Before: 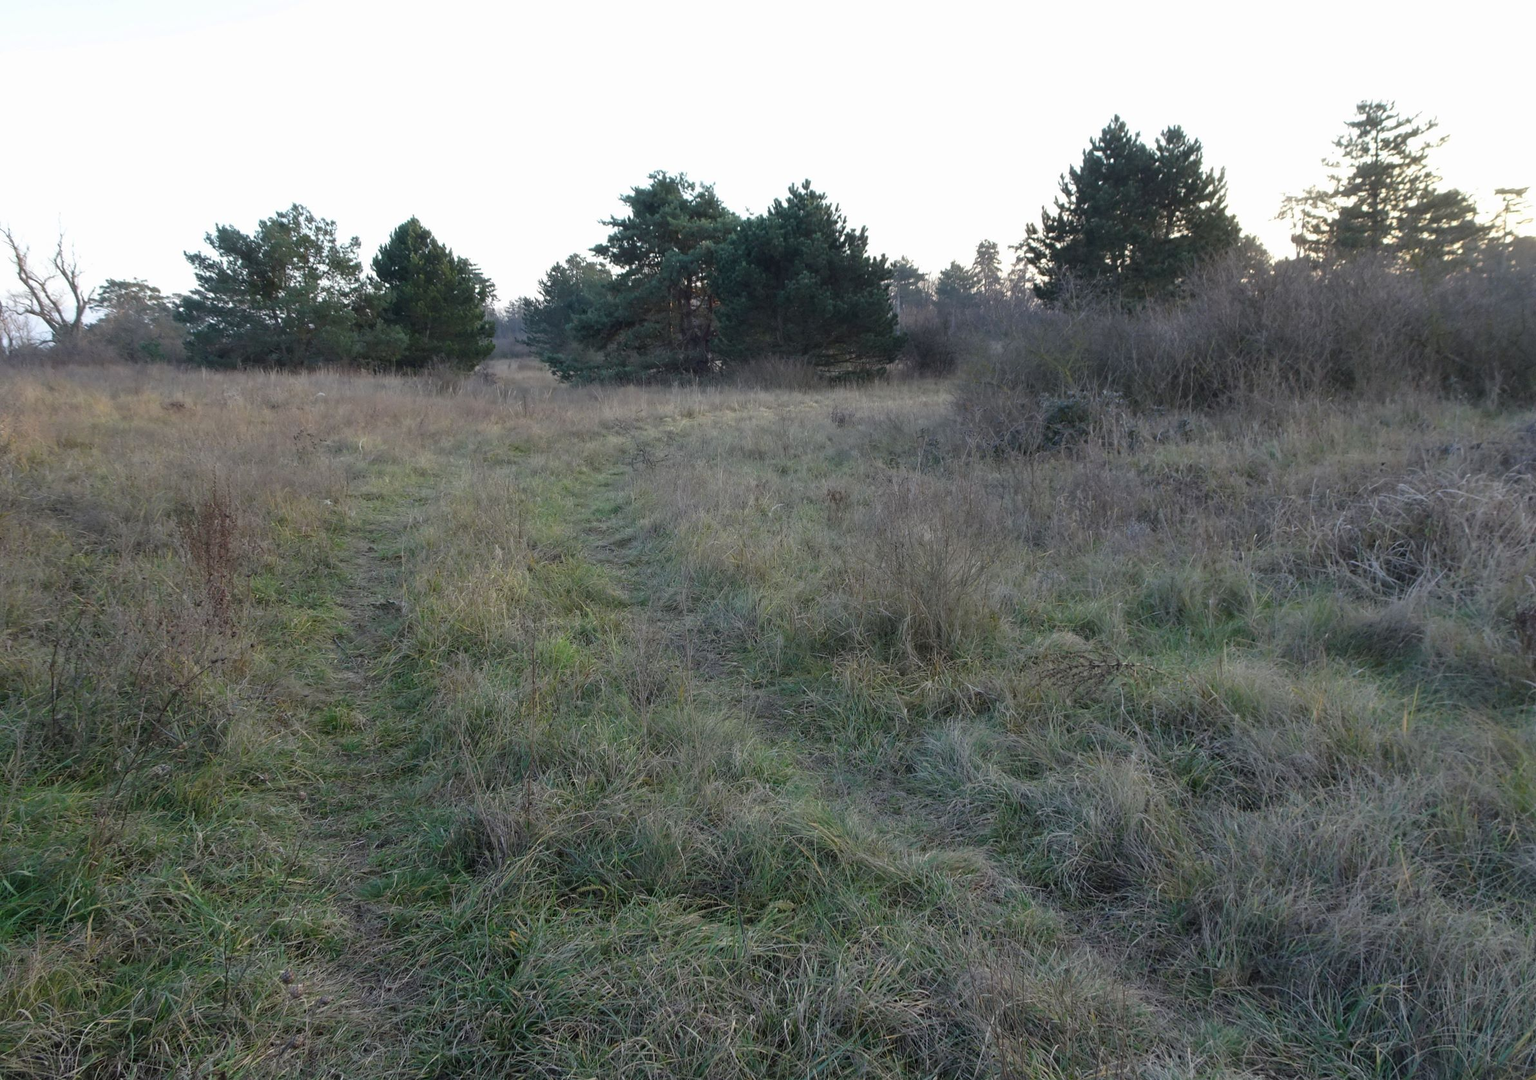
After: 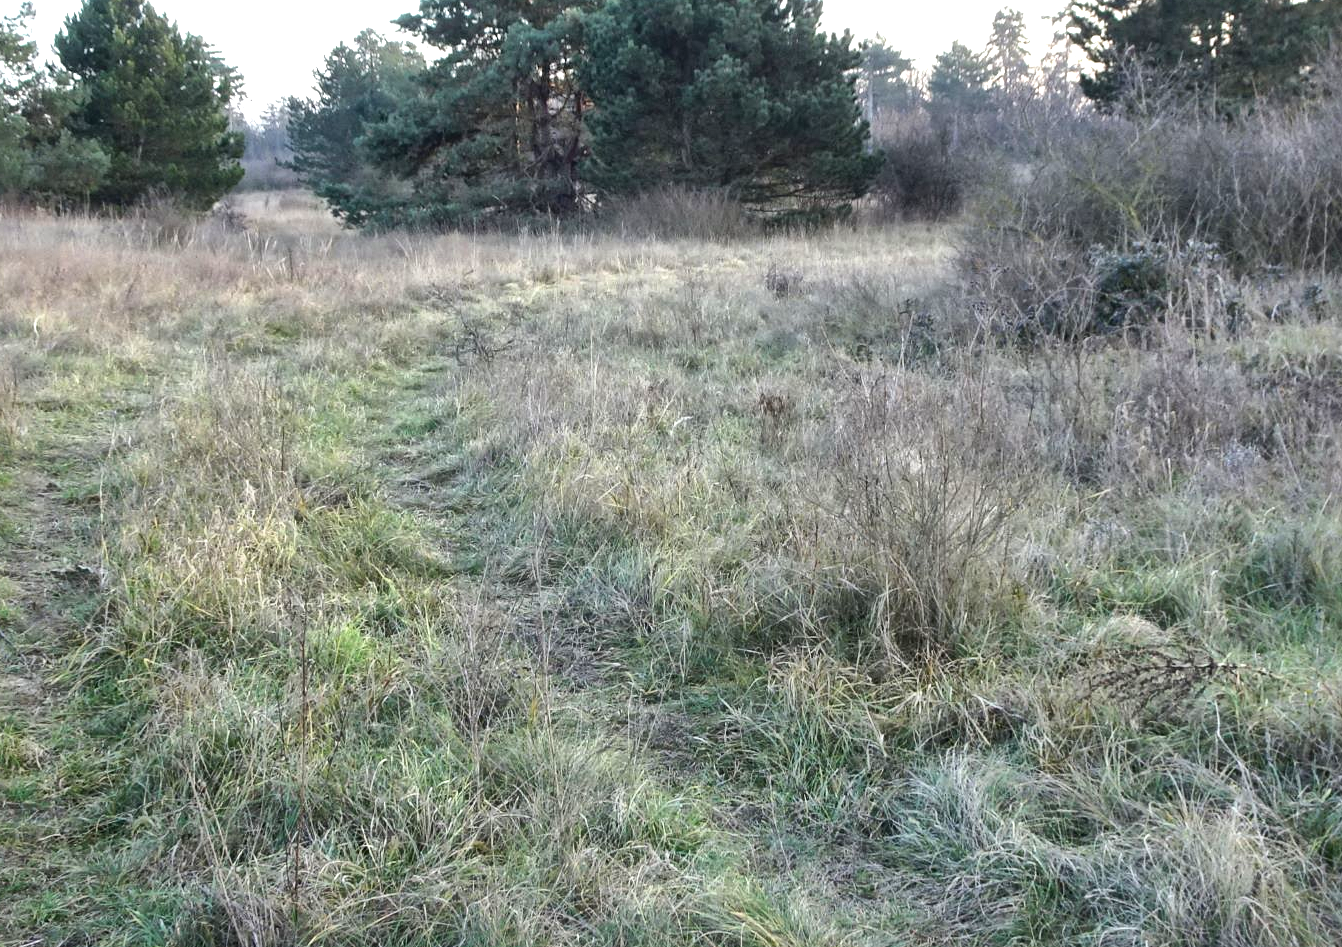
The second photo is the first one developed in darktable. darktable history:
local contrast: mode bilateral grid, contrast 20, coarseness 51, detail 173%, midtone range 0.2
crop and rotate: left 22.018%, top 21.916%, right 21.684%, bottom 21.592%
exposure: black level correction 0, exposure 1.101 EV, compensate highlight preservation false
